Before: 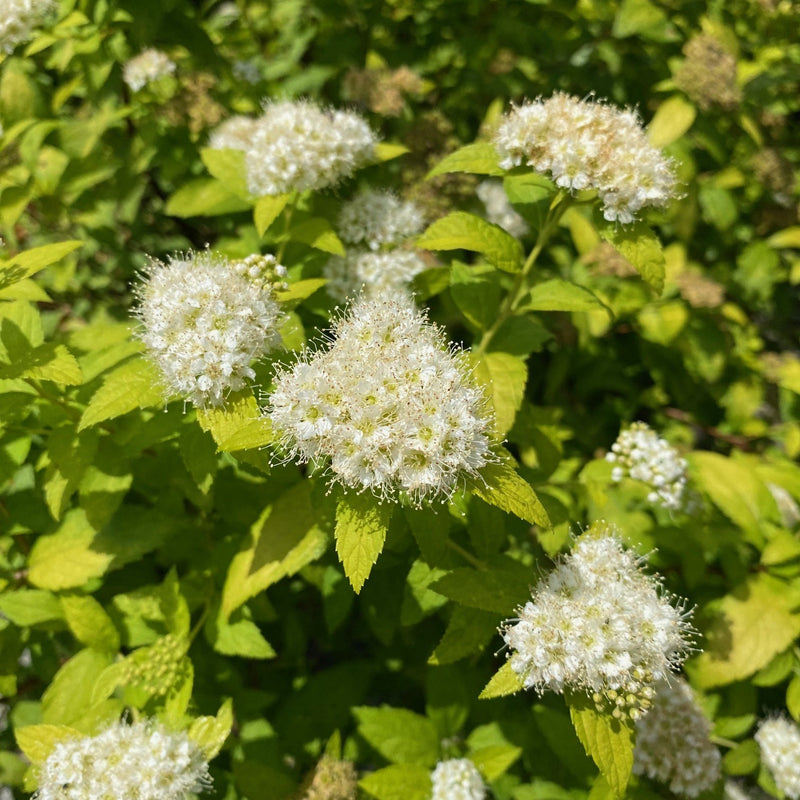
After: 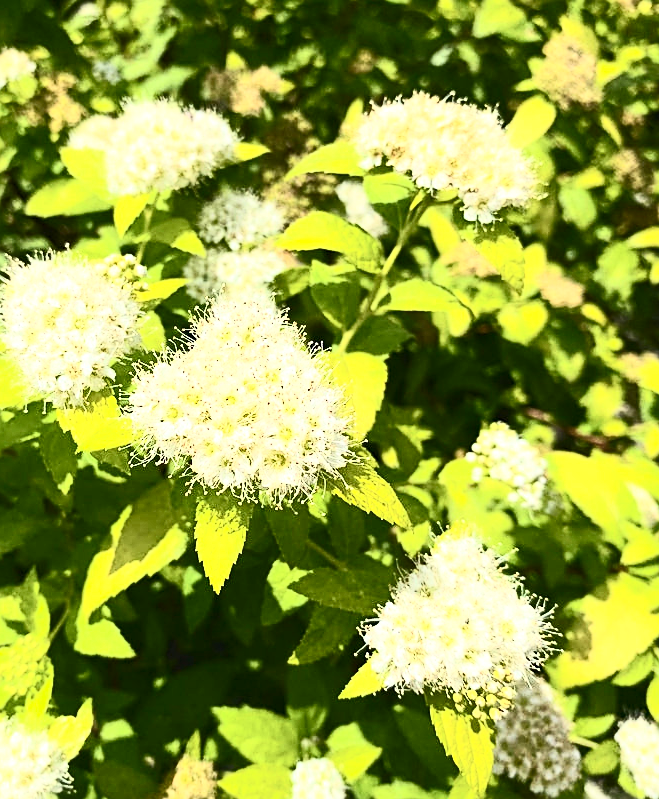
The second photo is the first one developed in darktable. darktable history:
crop: left 17.582%, bottom 0.031%
white balance: red 1, blue 1
sharpen: on, module defaults
contrast brightness saturation: contrast 0.62, brightness 0.34, saturation 0.14
exposure: black level correction 0, exposure 0.5 EV, compensate highlight preservation false
